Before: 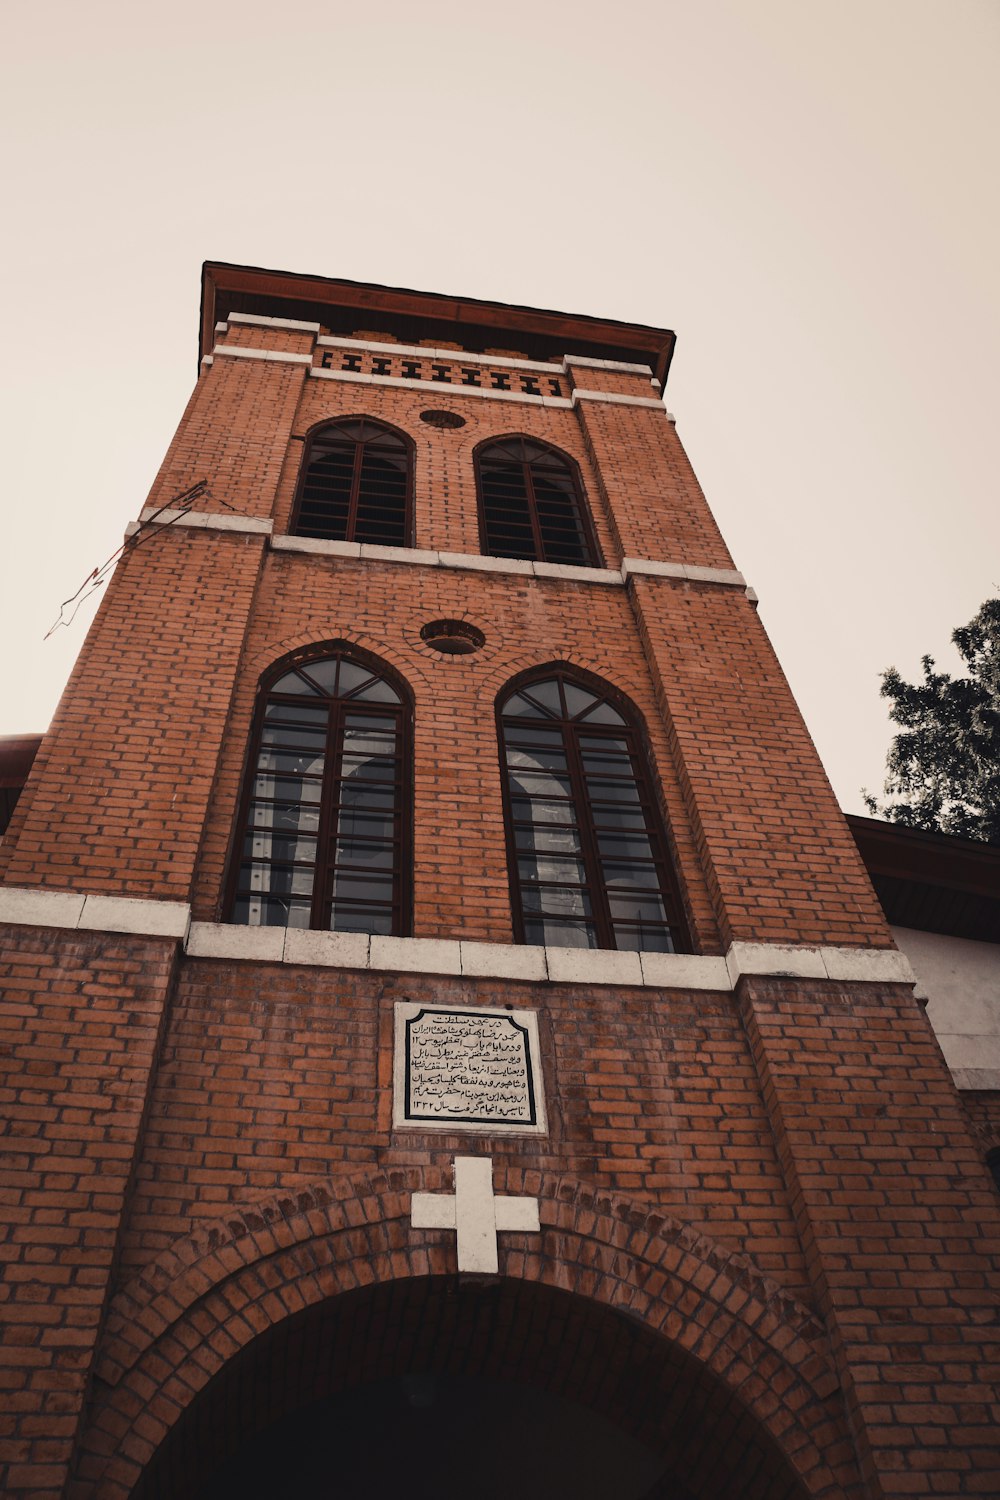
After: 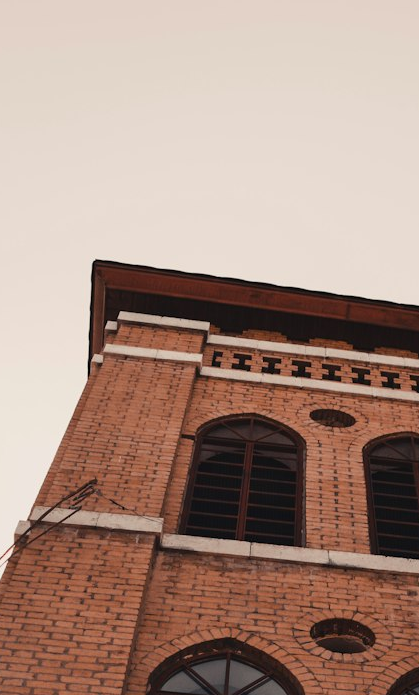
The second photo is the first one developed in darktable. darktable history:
crop and rotate: left 11.088%, top 0.11%, right 46.978%, bottom 53.533%
